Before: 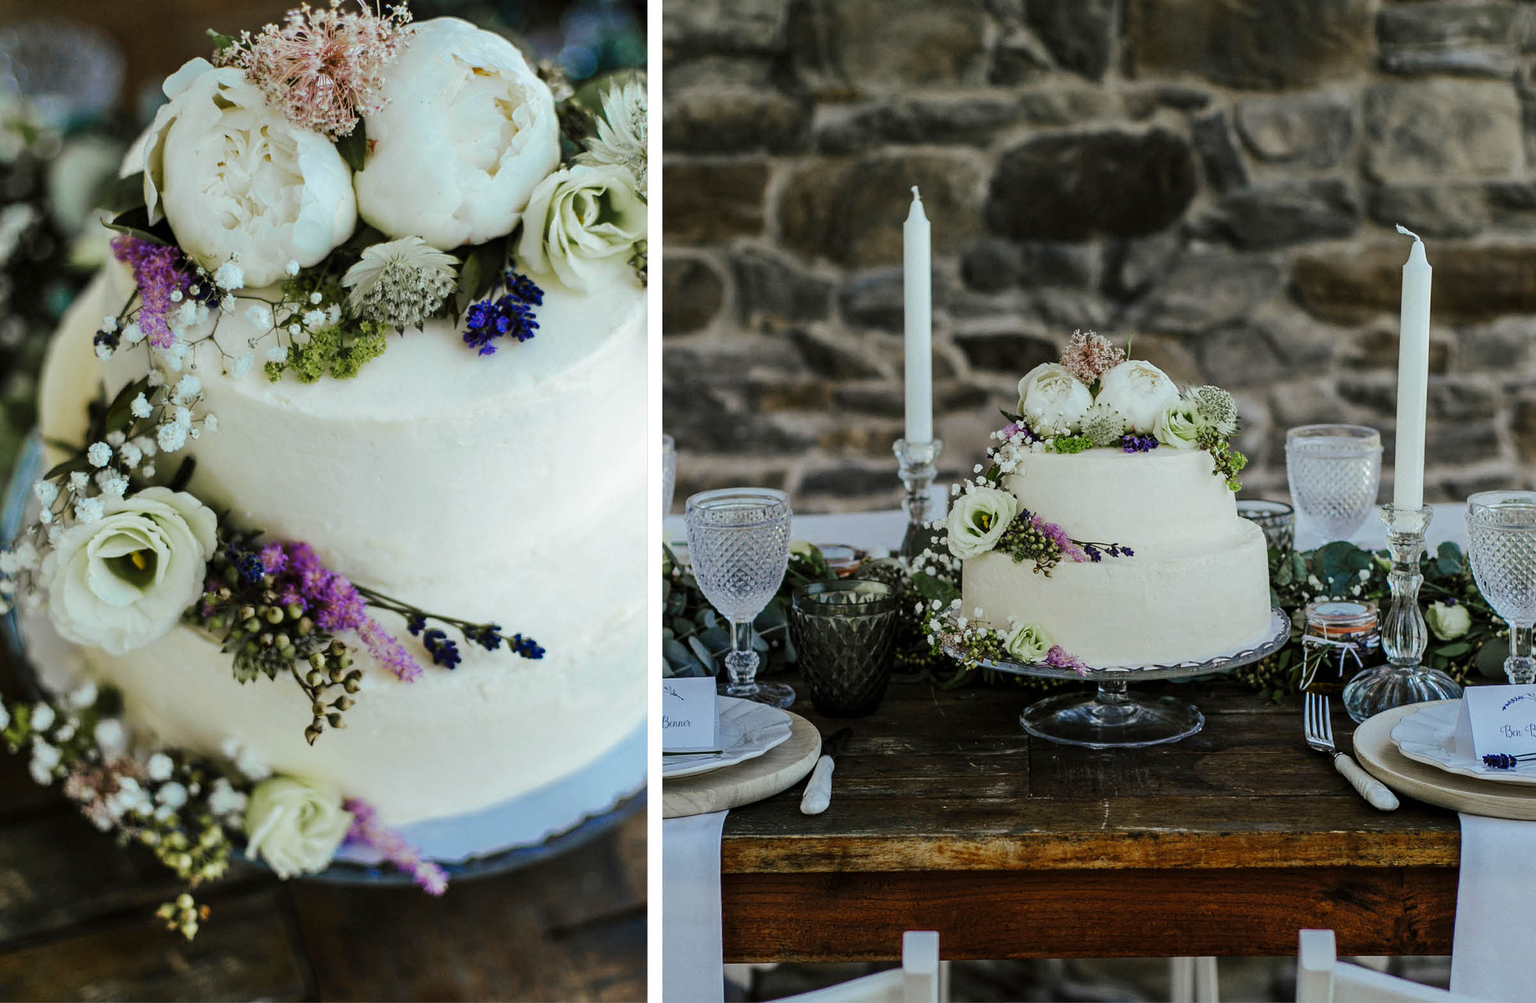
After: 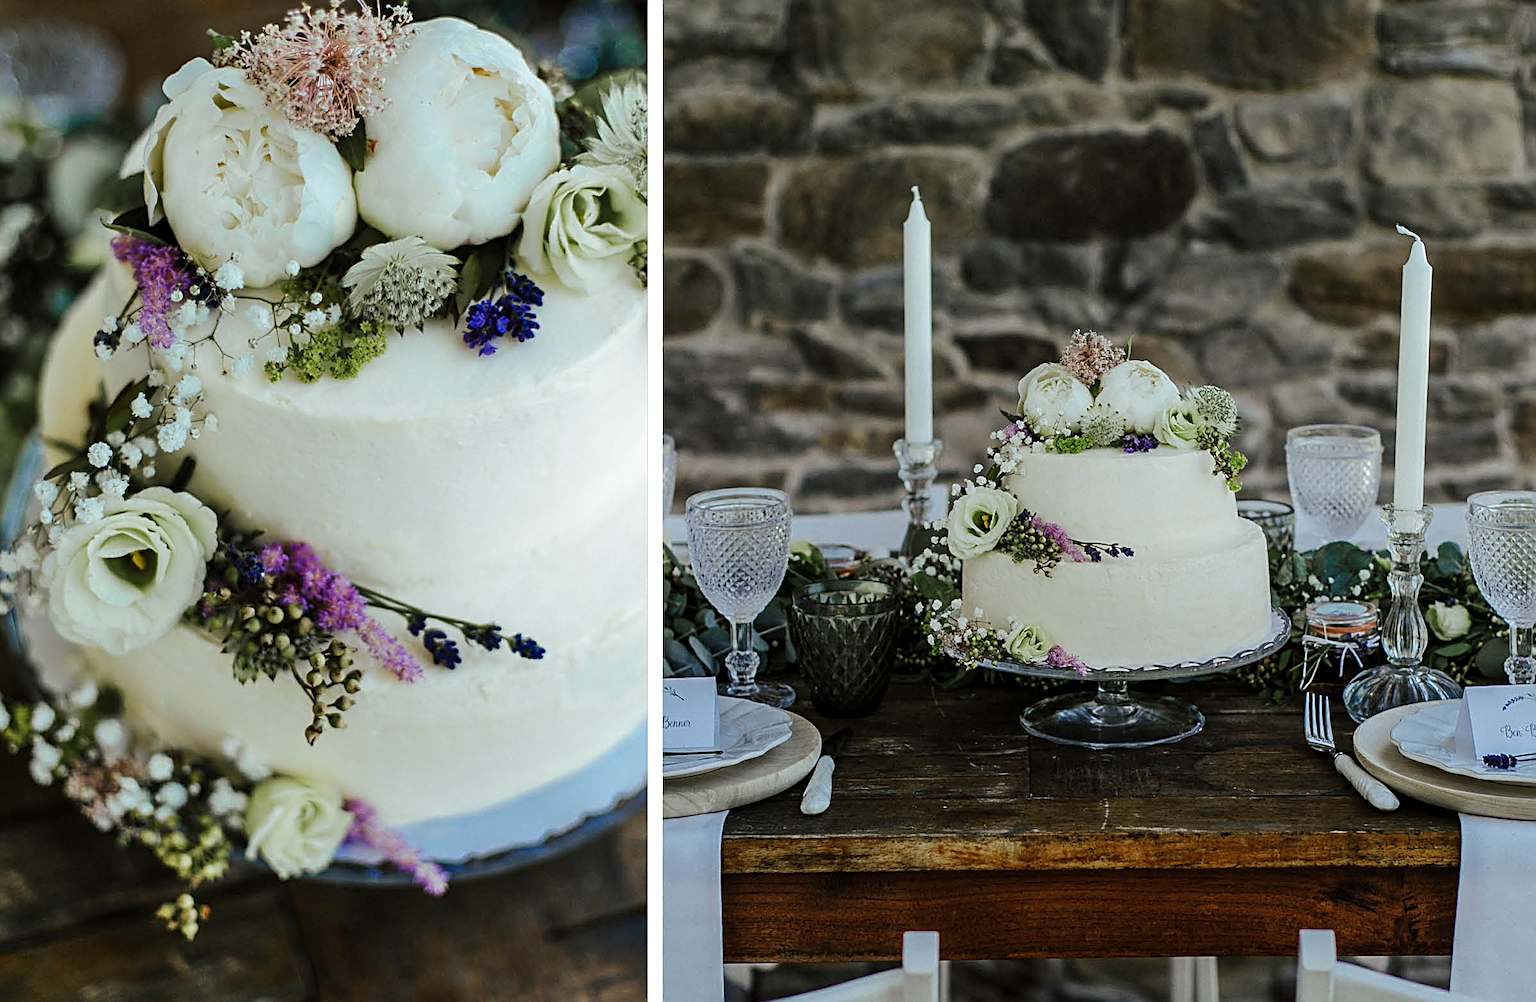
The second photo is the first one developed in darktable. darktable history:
rotate and perspective: crop left 0, crop top 0
sharpen: radius 2.767
